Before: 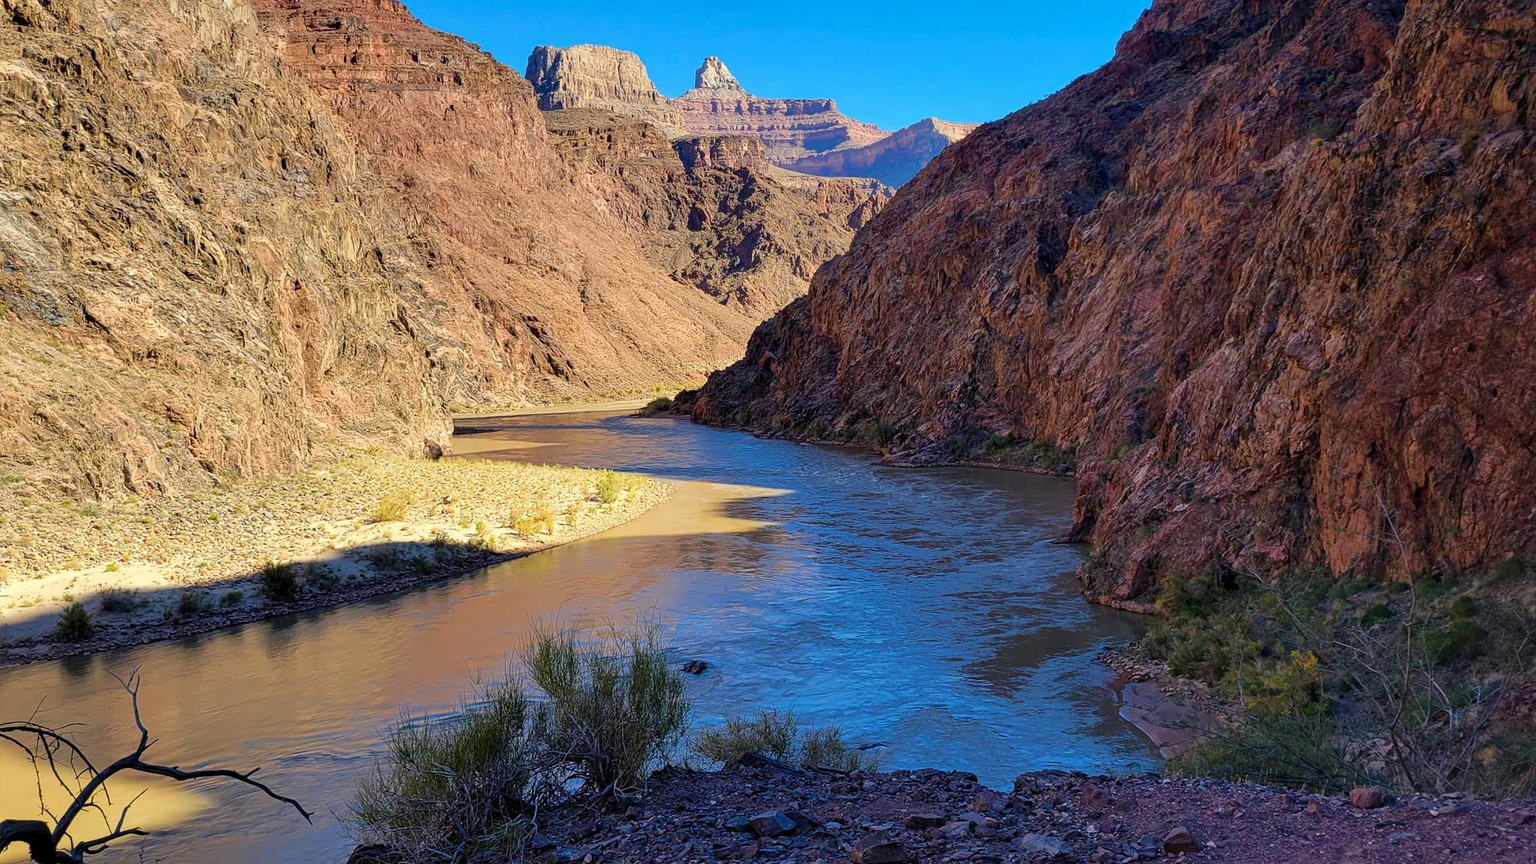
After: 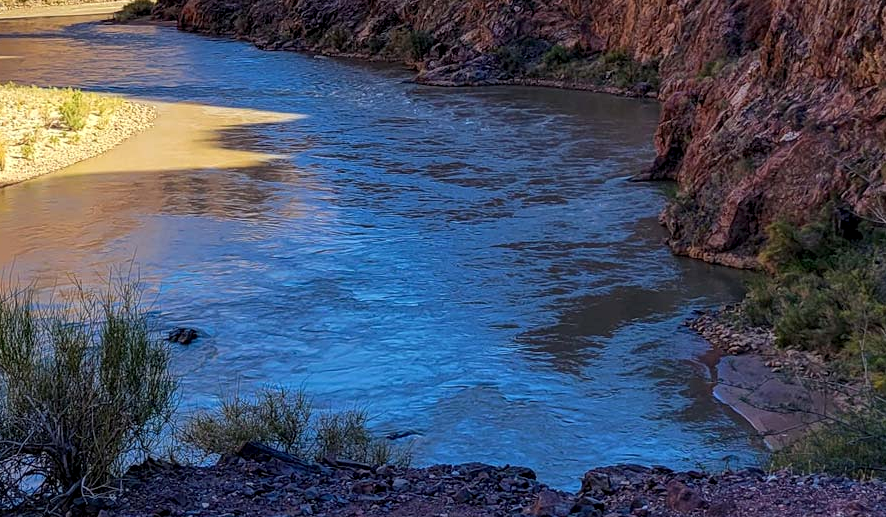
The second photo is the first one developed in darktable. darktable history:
local contrast: on, module defaults
crop: left 35.736%, top 46.155%, right 18.11%, bottom 5.925%
